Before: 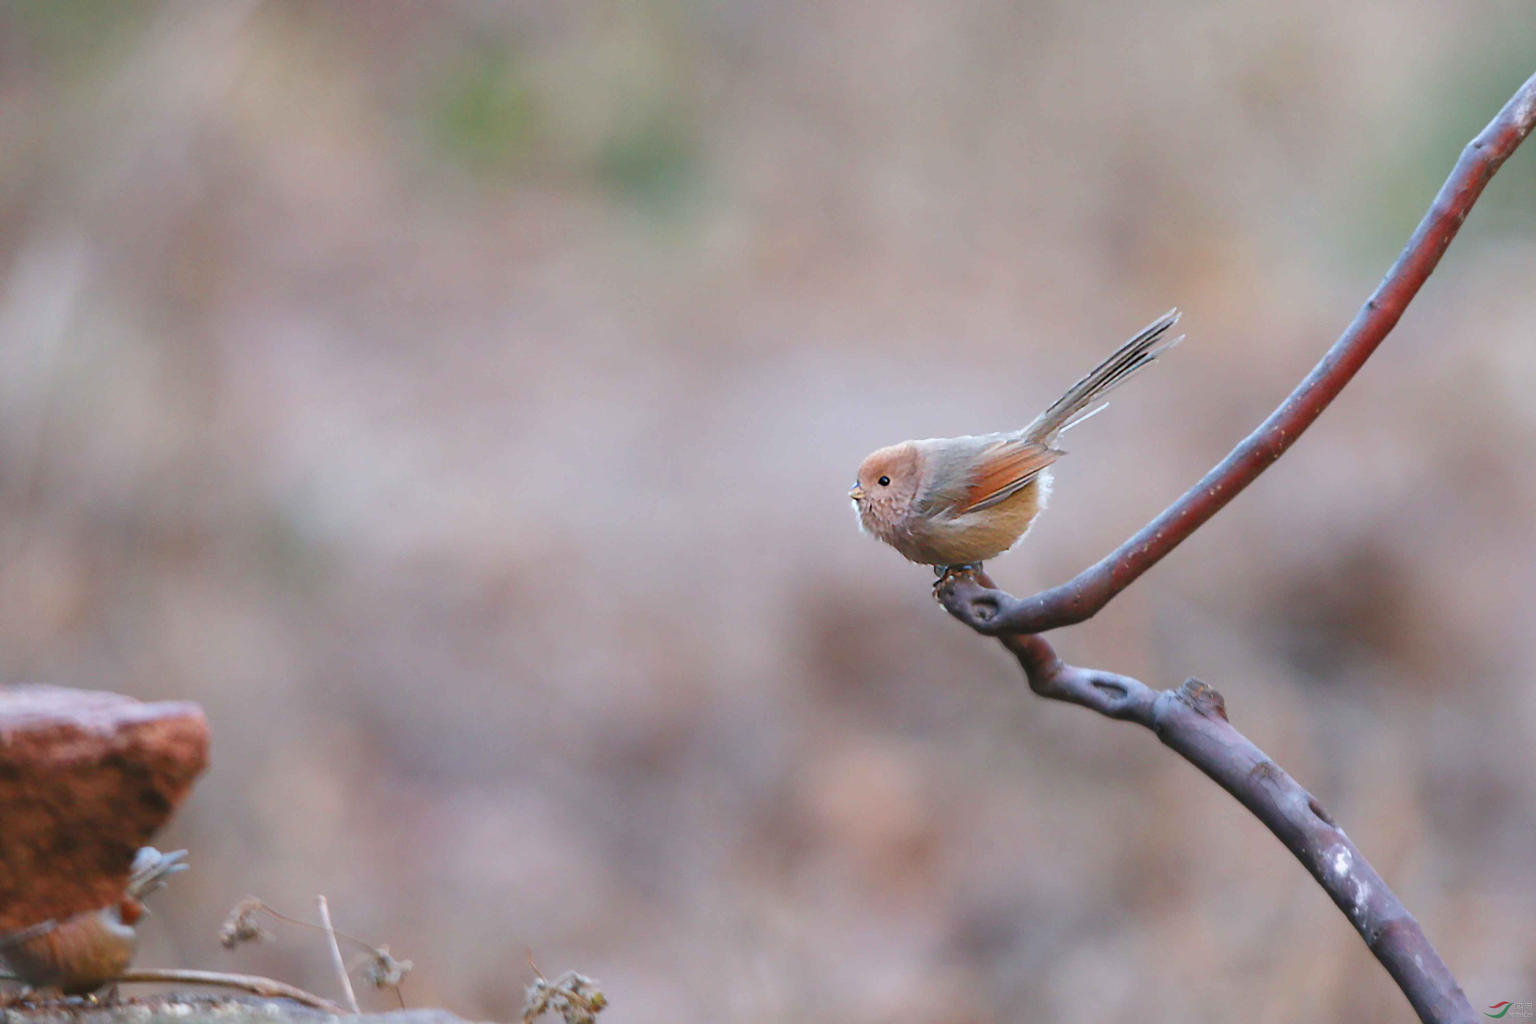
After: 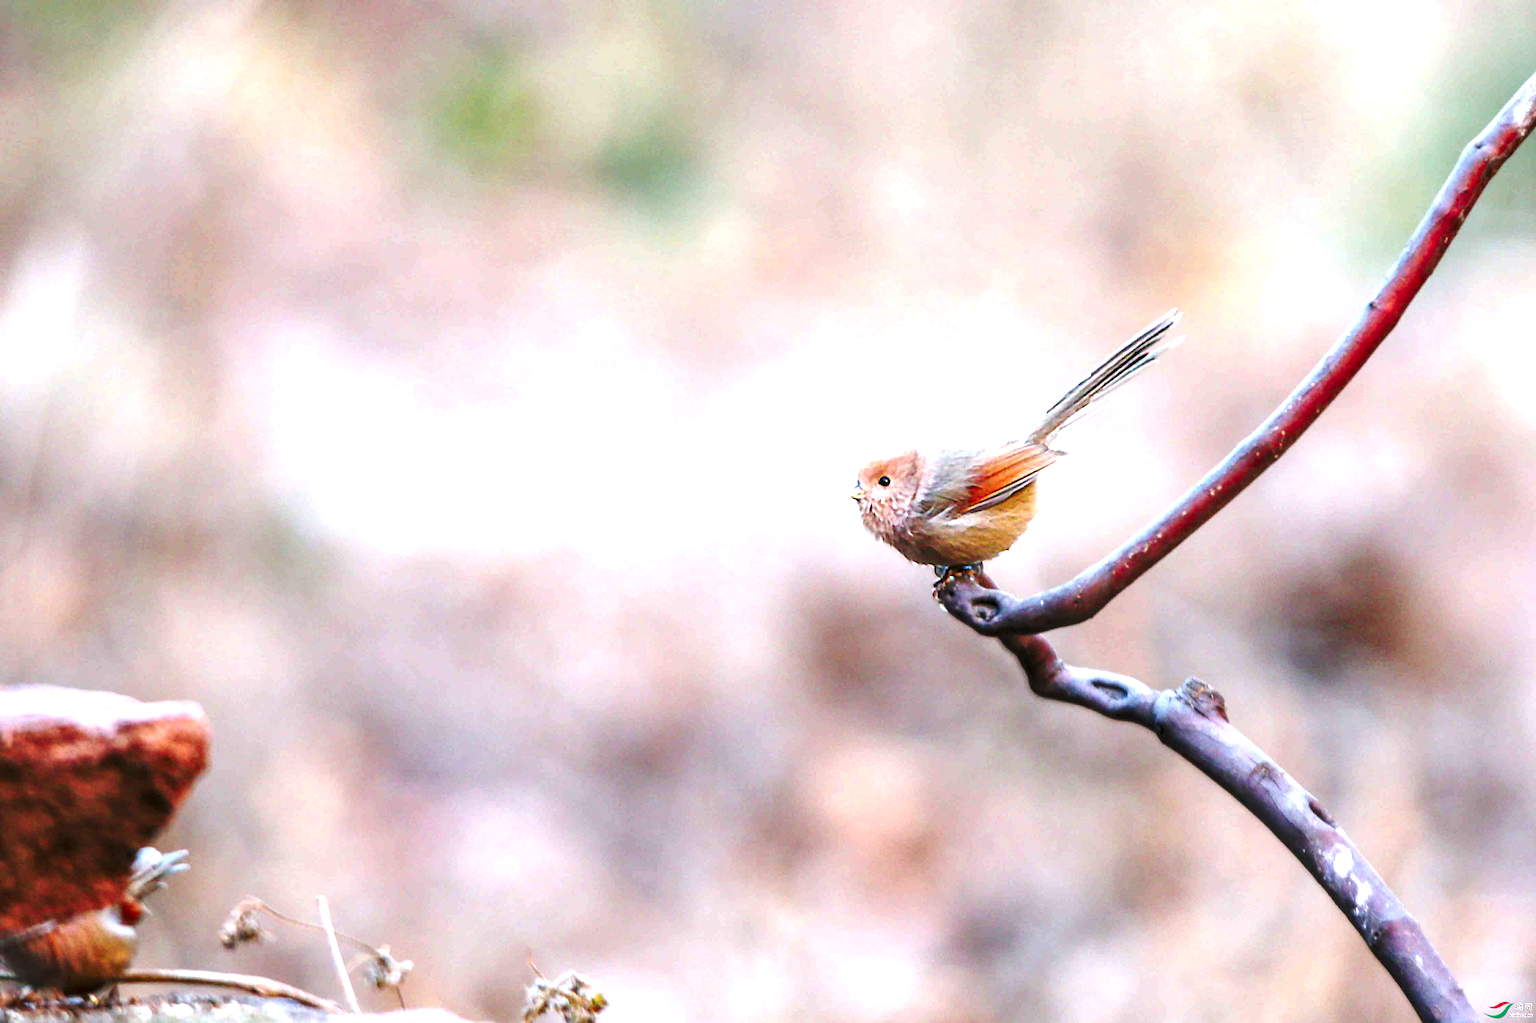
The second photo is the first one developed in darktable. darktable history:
base curve: curves: ch0 [(0, 0) (0.073, 0.04) (0.157, 0.139) (0.492, 0.492) (0.758, 0.758) (1, 1)], preserve colors none
local contrast: highlights 40%, shadows 60%, detail 136%, midtone range 0.514
levels: levels [0, 0.352, 0.703]
